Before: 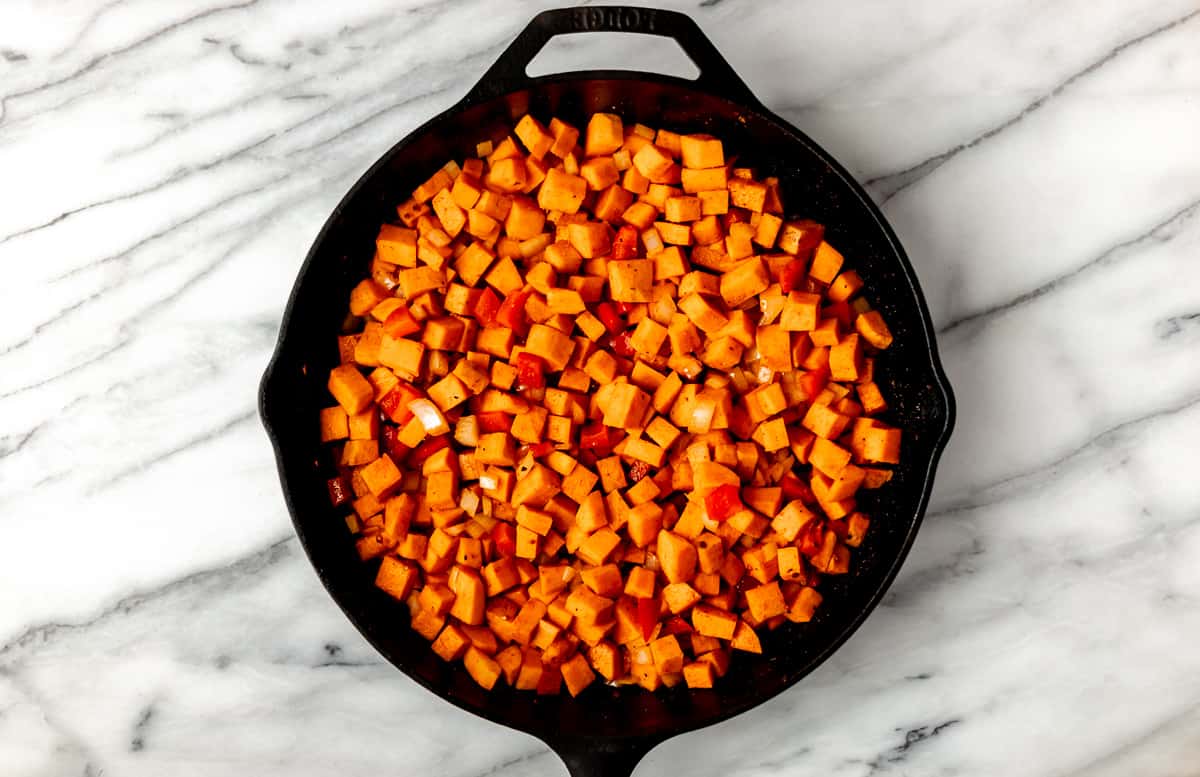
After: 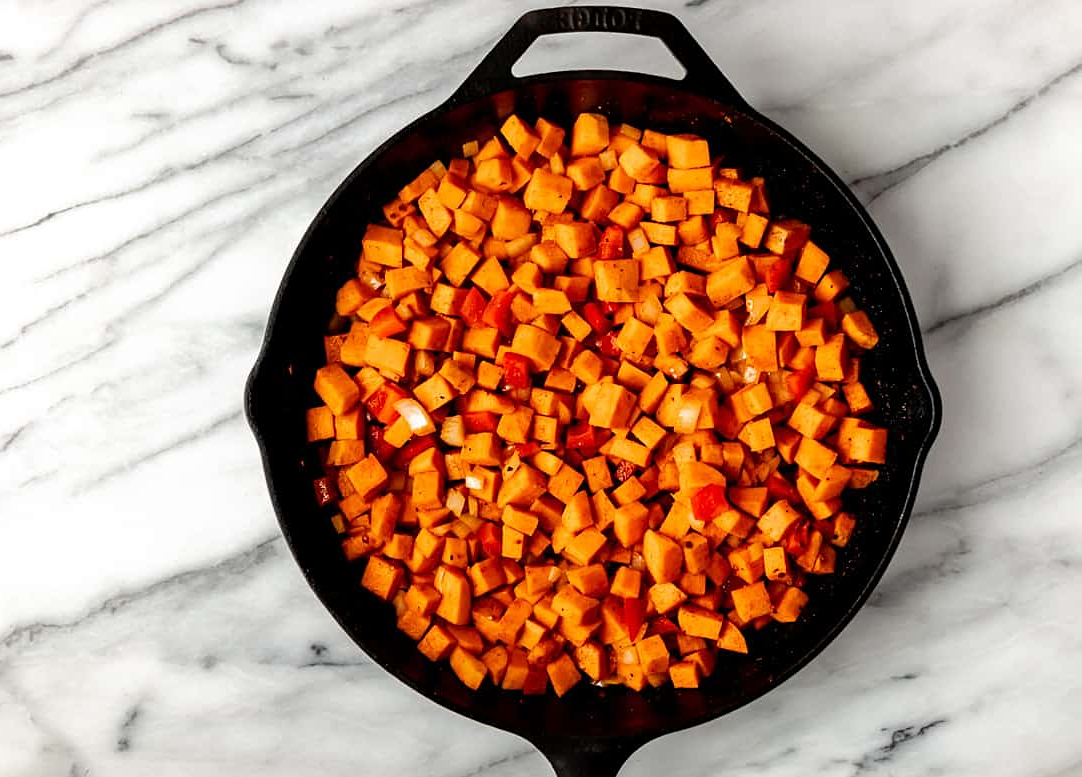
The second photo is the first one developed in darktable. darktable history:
crop and rotate: left 1.217%, right 8.582%
sharpen: radius 1.255, amount 0.299, threshold 0.153
